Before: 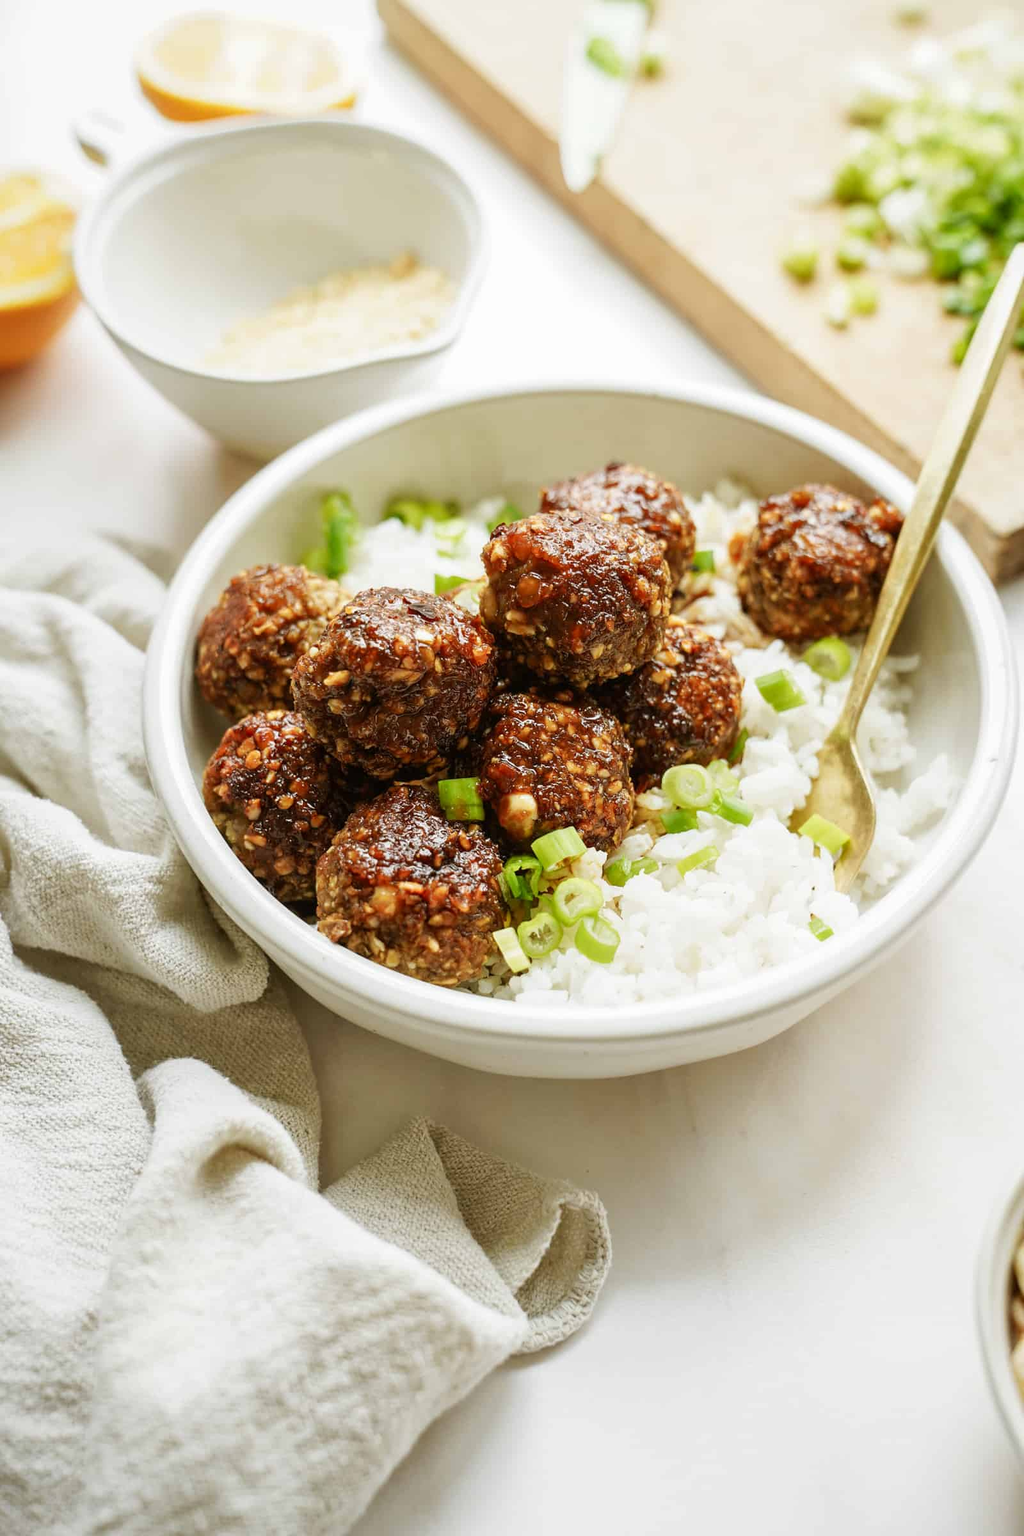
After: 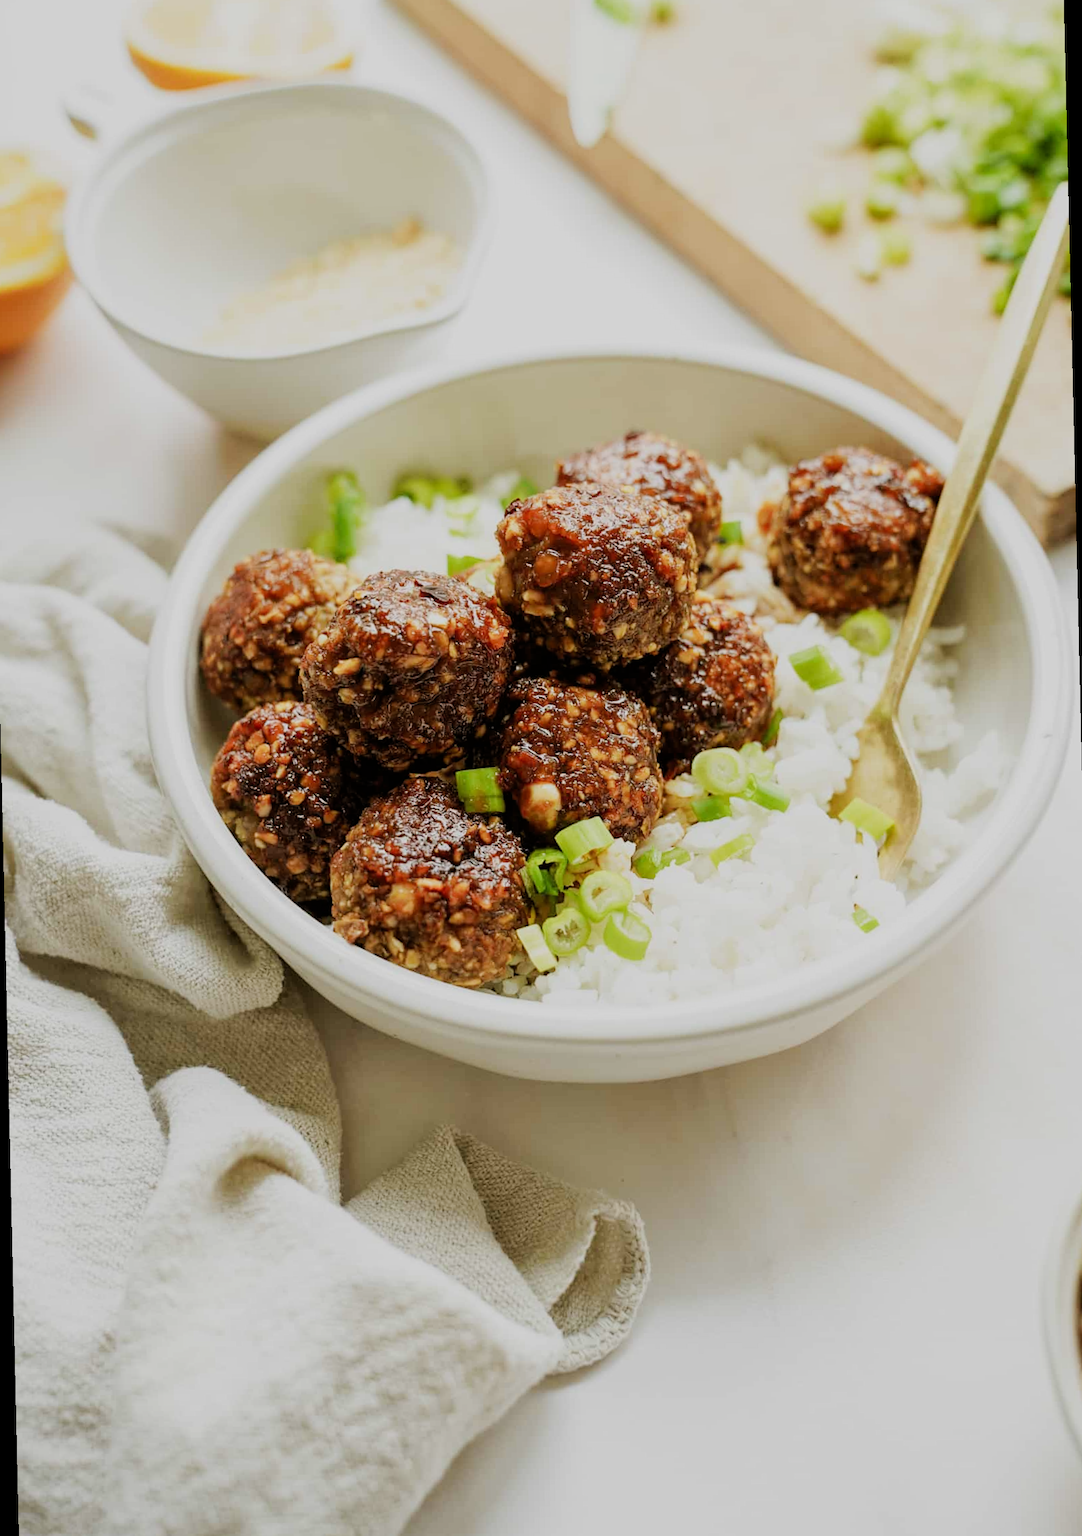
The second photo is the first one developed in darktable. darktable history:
rotate and perspective: rotation -1.32°, lens shift (horizontal) -0.031, crop left 0.015, crop right 0.985, crop top 0.047, crop bottom 0.982
filmic rgb: black relative exposure -7.65 EV, white relative exposure 4.56 EV, hardness 3.61
